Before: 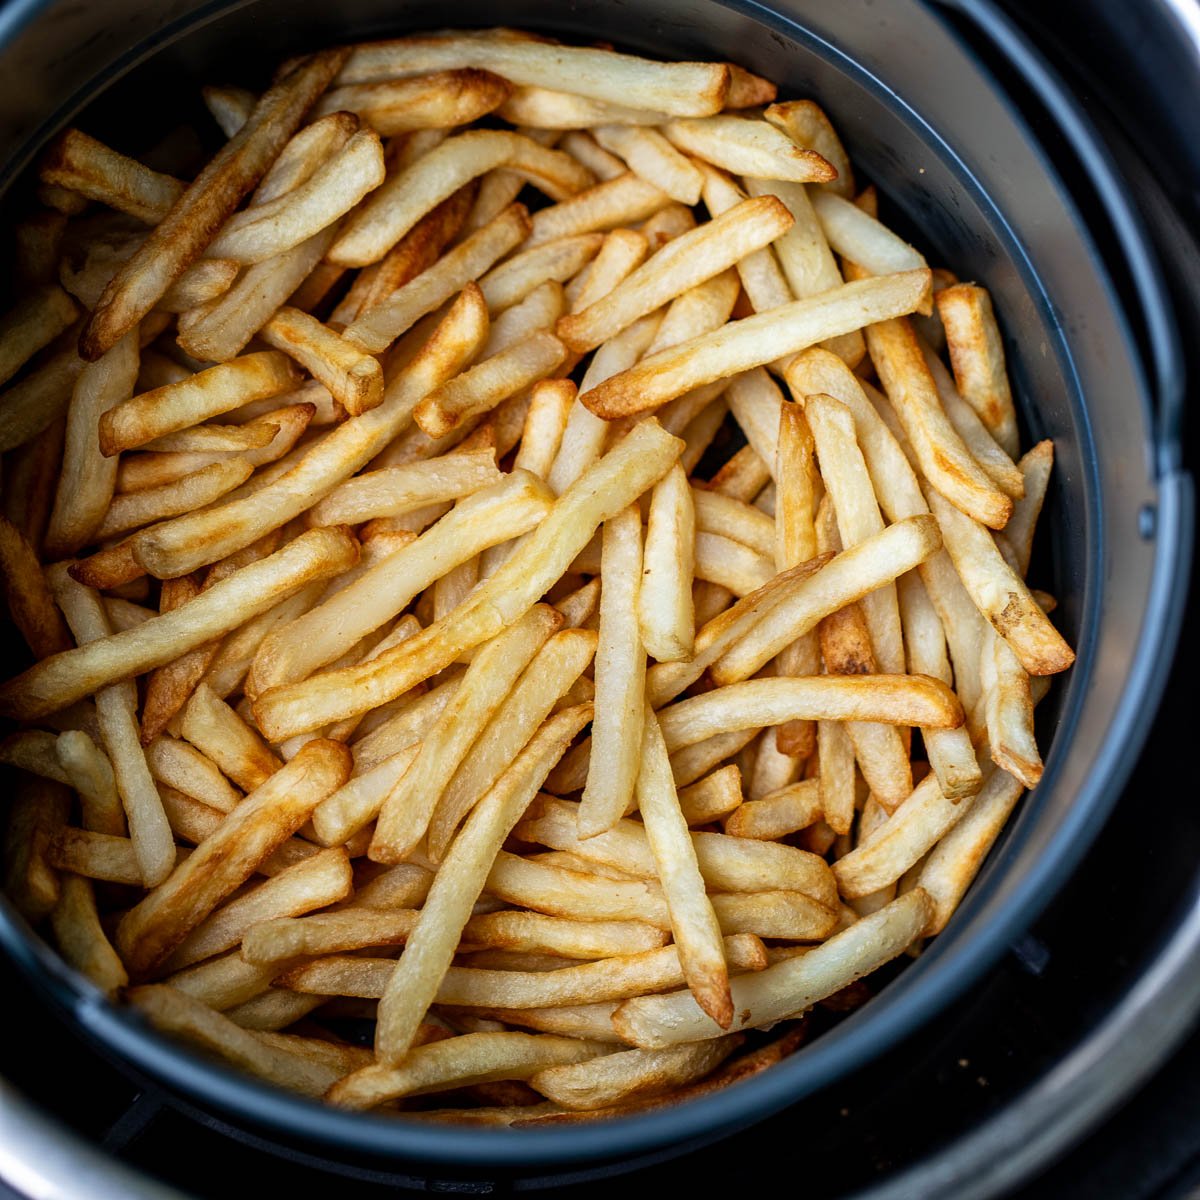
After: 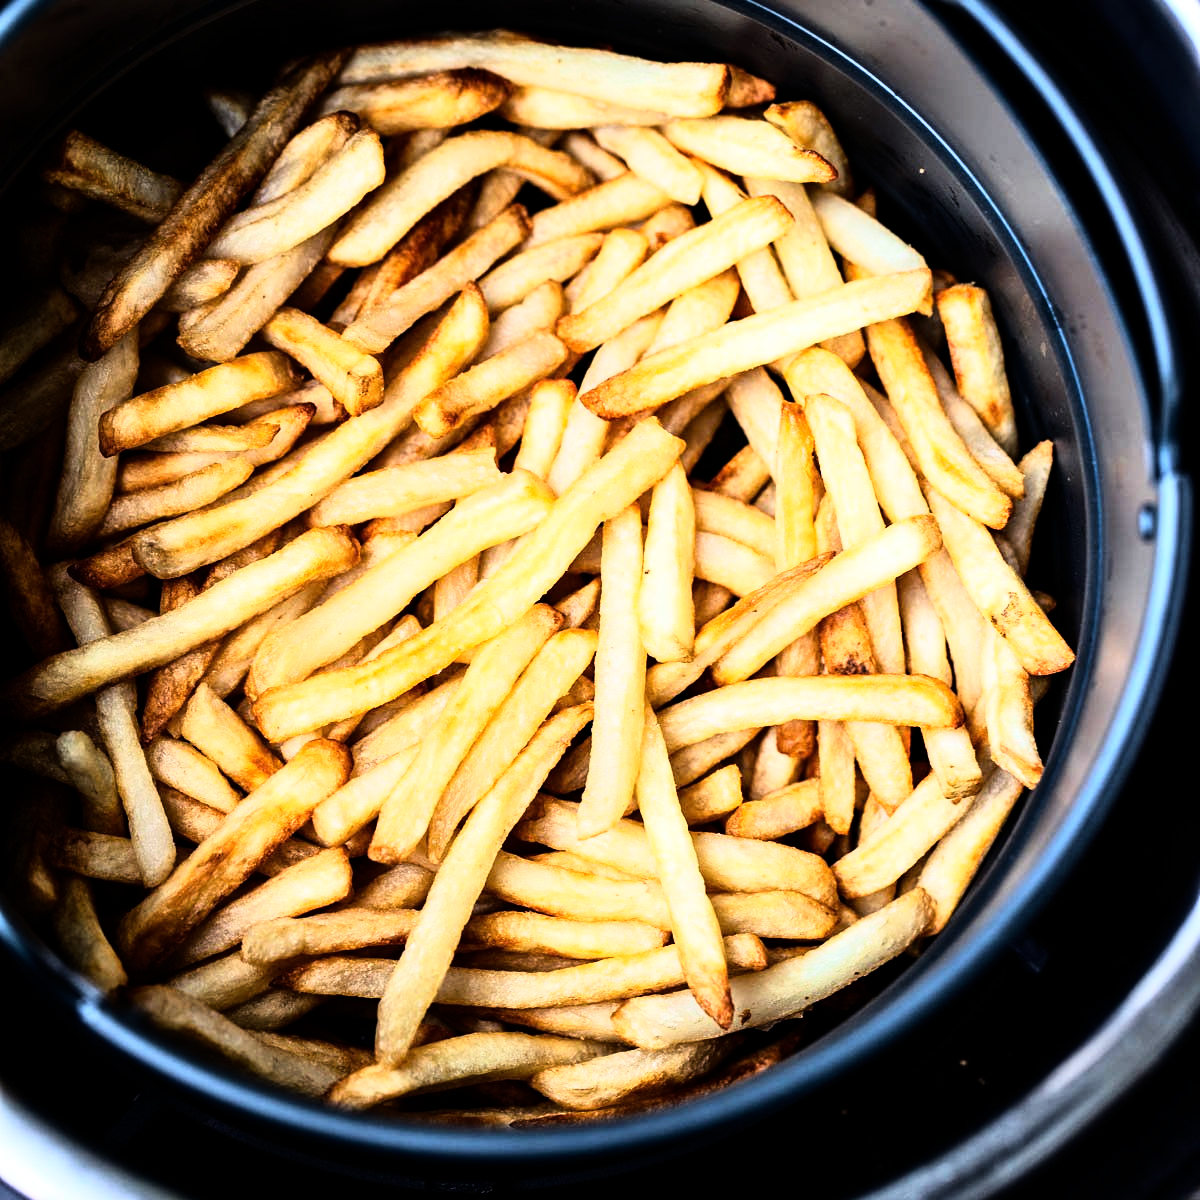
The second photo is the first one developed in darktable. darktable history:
rgb curve: curves: ch0 [(0, 0) (0.21, 0.15) (0.24, 0.21) (0.5, 0.75) (0.75, 0.96) (0.89, 0.99) (1, 1)]; ch1 [(0, 0.02) (0.21, 0.13) (0.25, 0.2) (0.5, 0.67) (0.75, 0.9) (0.89, 0.97) (1, 1)]; ch2 [(0, 0.02) (0.21, 0.13) (0.25, 0.2) (0.5, 0.67) (0.75, 0.9) (0.89, 0.97) (1, 1)], compensate middle gray true
color balance: gamma [0.9, 0.988, 0.975, 1.025], gain [1.05, 1, 1, 1]
